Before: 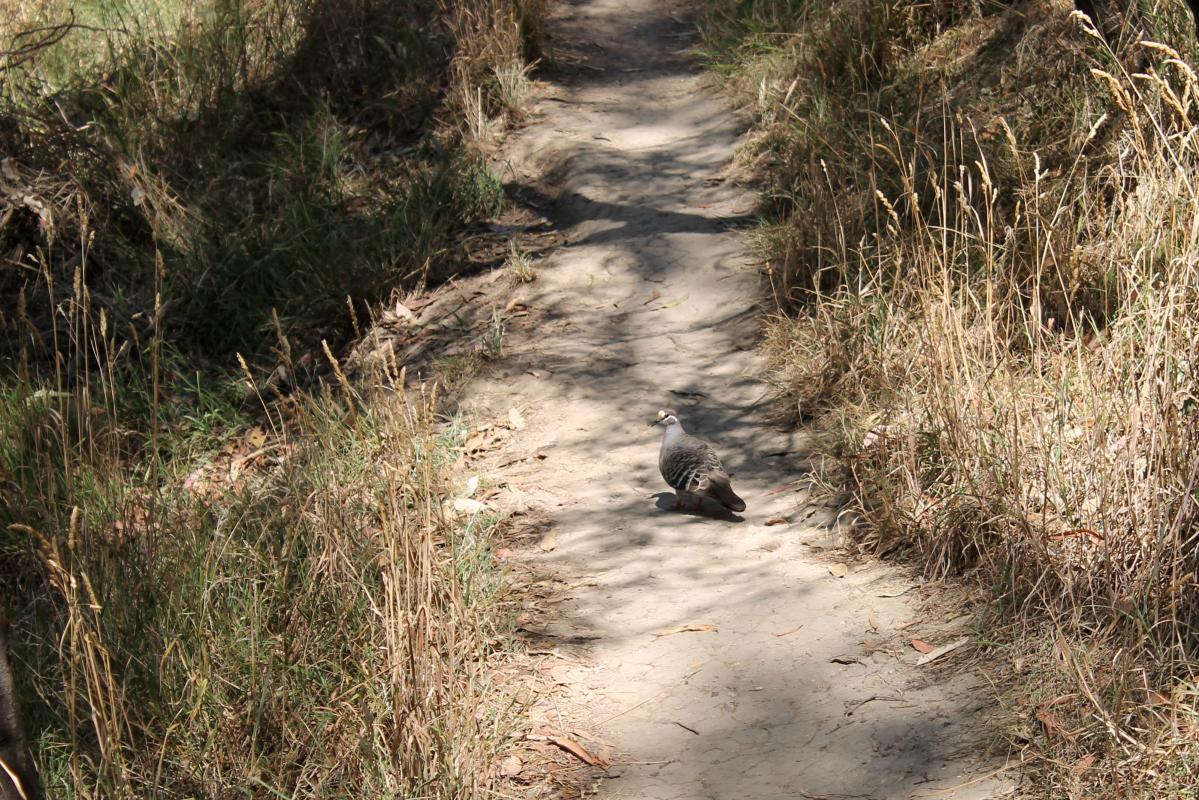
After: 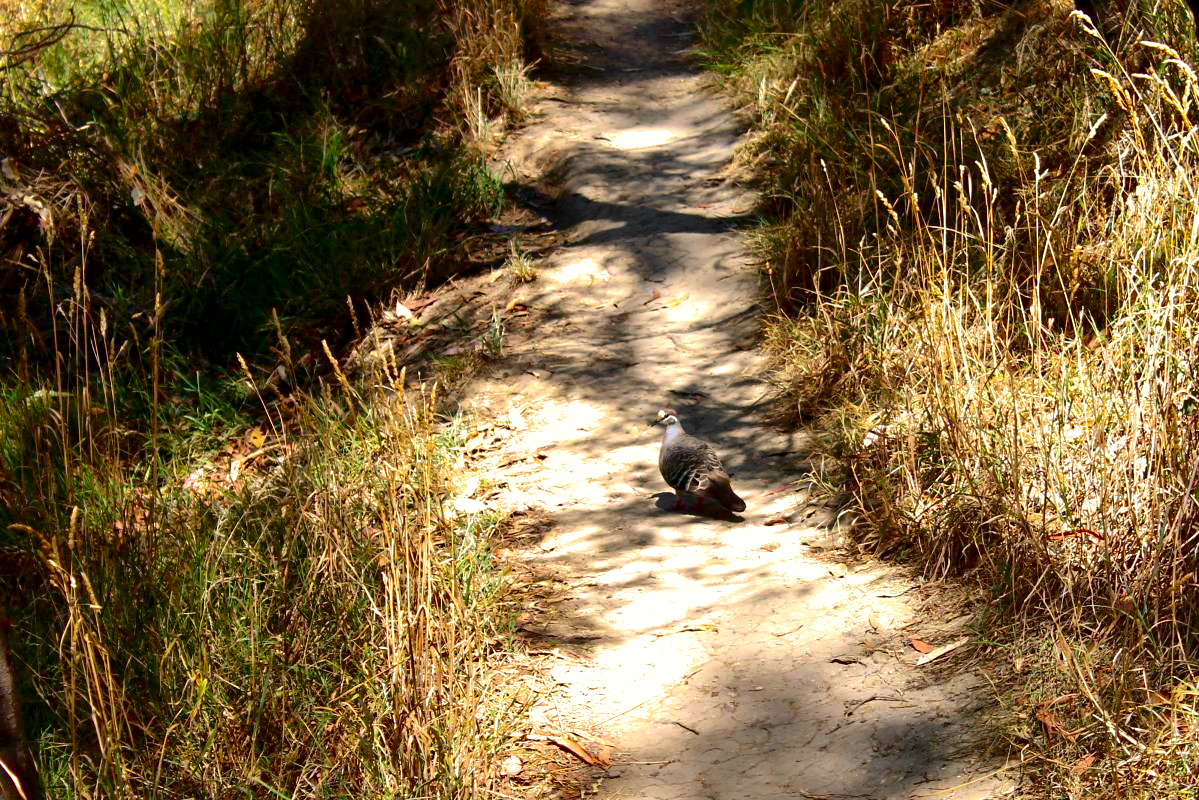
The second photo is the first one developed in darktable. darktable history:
color balance rgb: perceptual saturation grading › global saturation 30.161%, perceptual brilliance grading › highlights 11.559%, global vibrance 20%
exposure: black level correction 0, exposure 0.199 EV, compensate highlight preservation false
contrast brightness saturation: contrast 0.195, brightness -0.243, saturation 0.117
local contrast: mode bilateral grid, contrast 19, coarseness 51, detail 119%, midtone range 0.2
shadows and highlights: highlights color adjustment 78.86%
